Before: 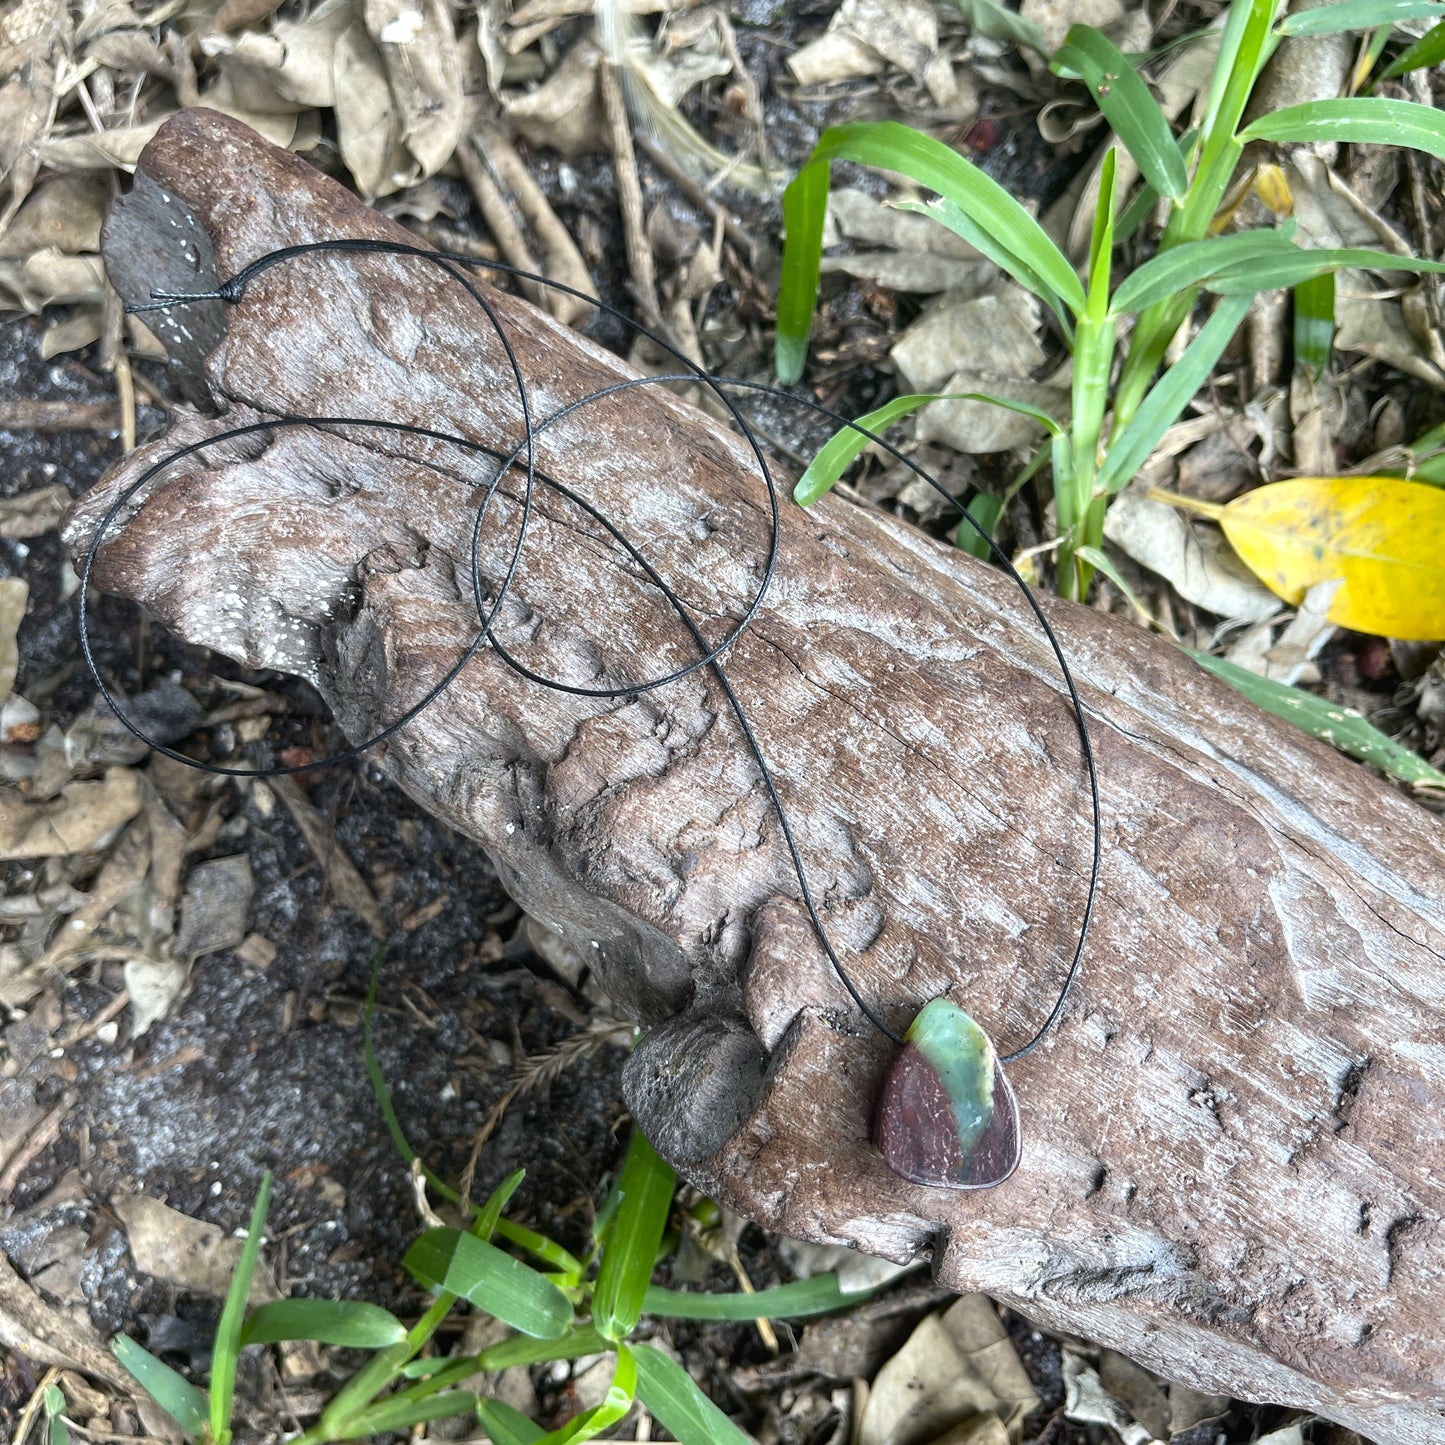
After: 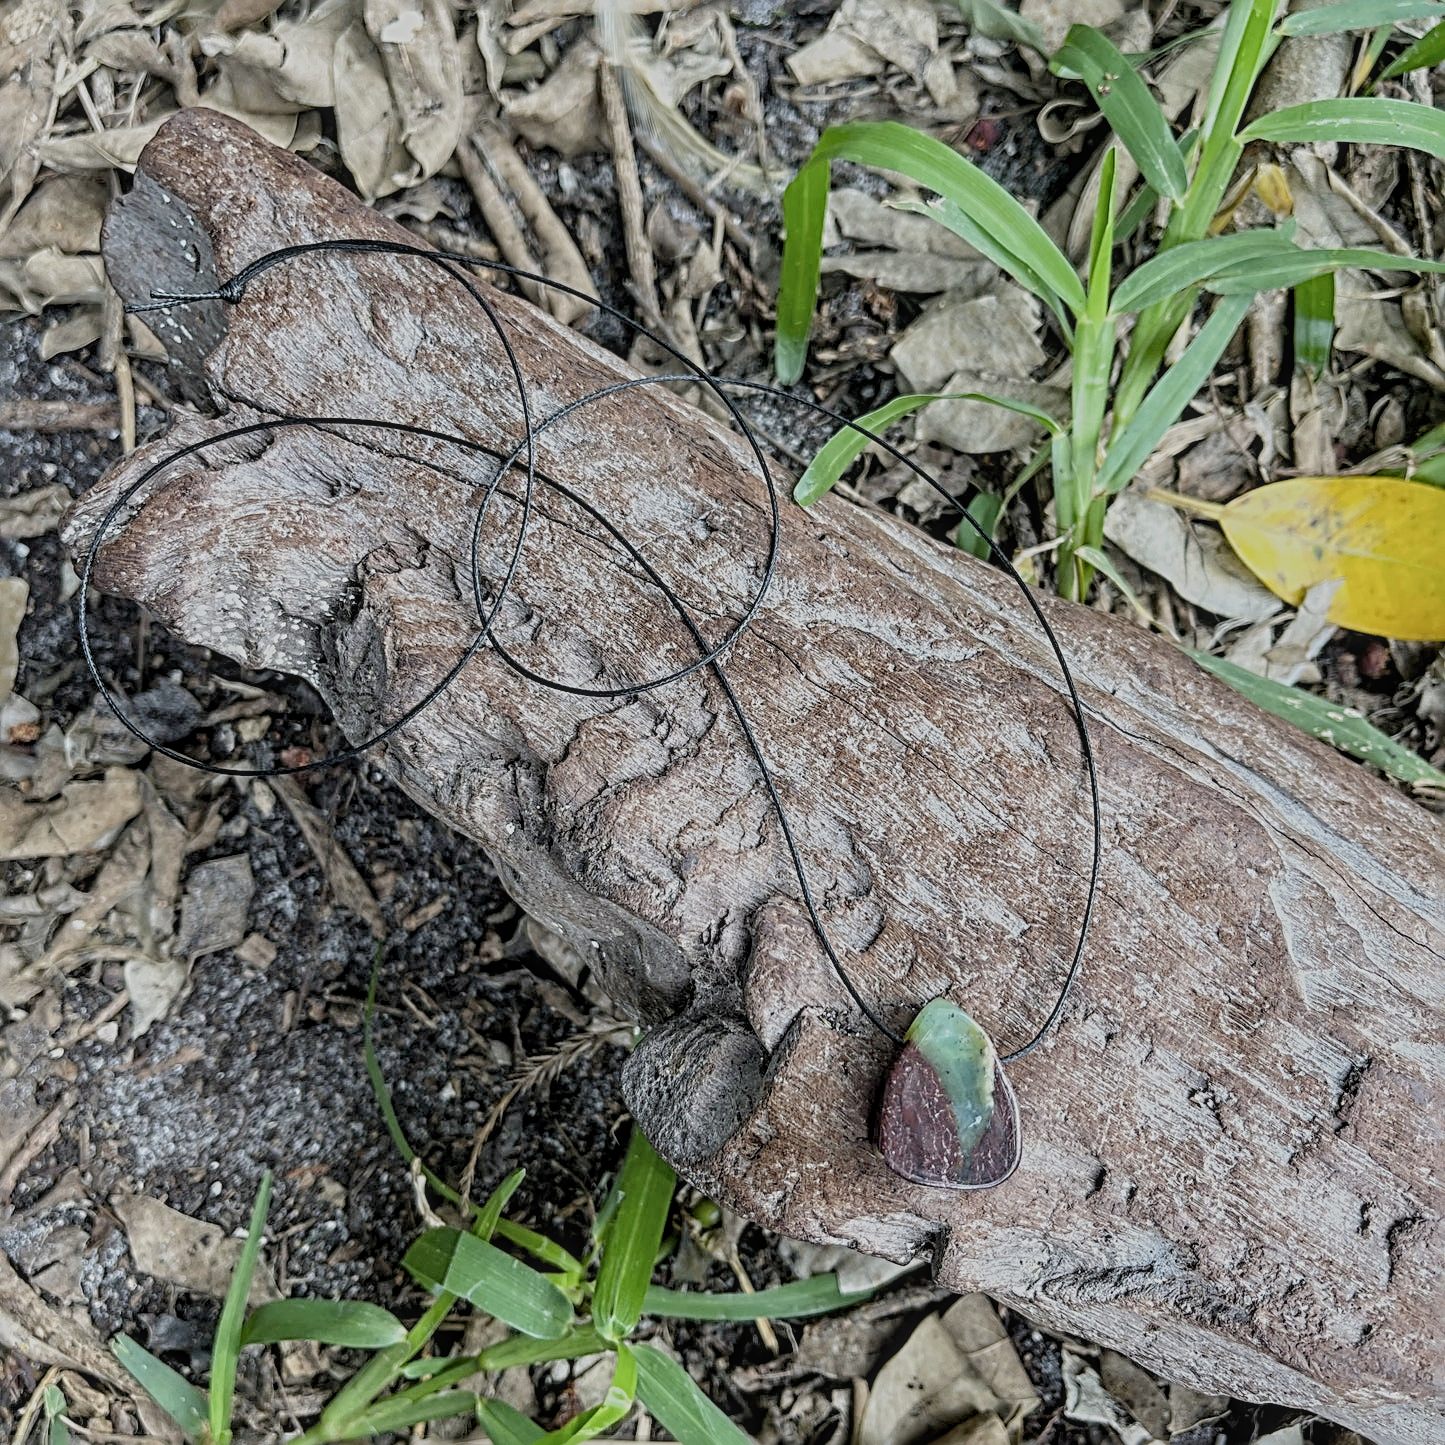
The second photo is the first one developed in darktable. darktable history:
contrast brightness saturation: contrast -0.1, saturation -0.085
sharpen: radius 3.722, amount 0.944
filmic rgb: black relative exposure -8.84 EV, white relative exposure 4.98 EV, target black luminance 0%, hardness 3.78, latitude 66.45%, contrast 0.817, highlights saturation mix 10.7%, shadows ↔ highlights balance 20.07%
local contrast: detail 130%
